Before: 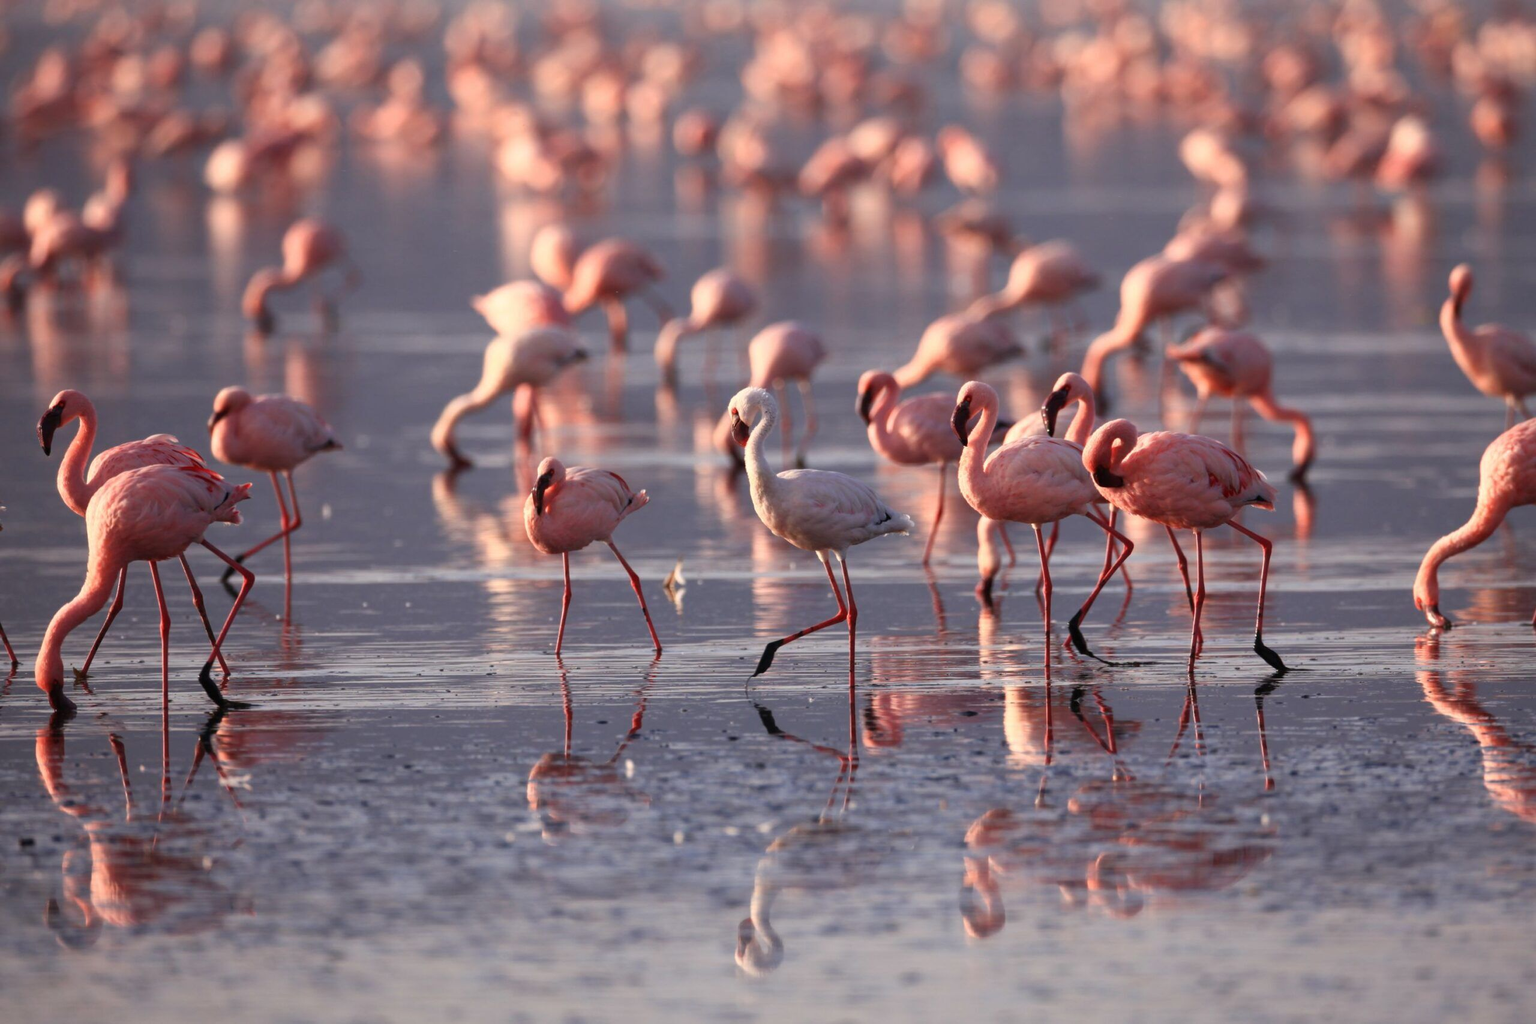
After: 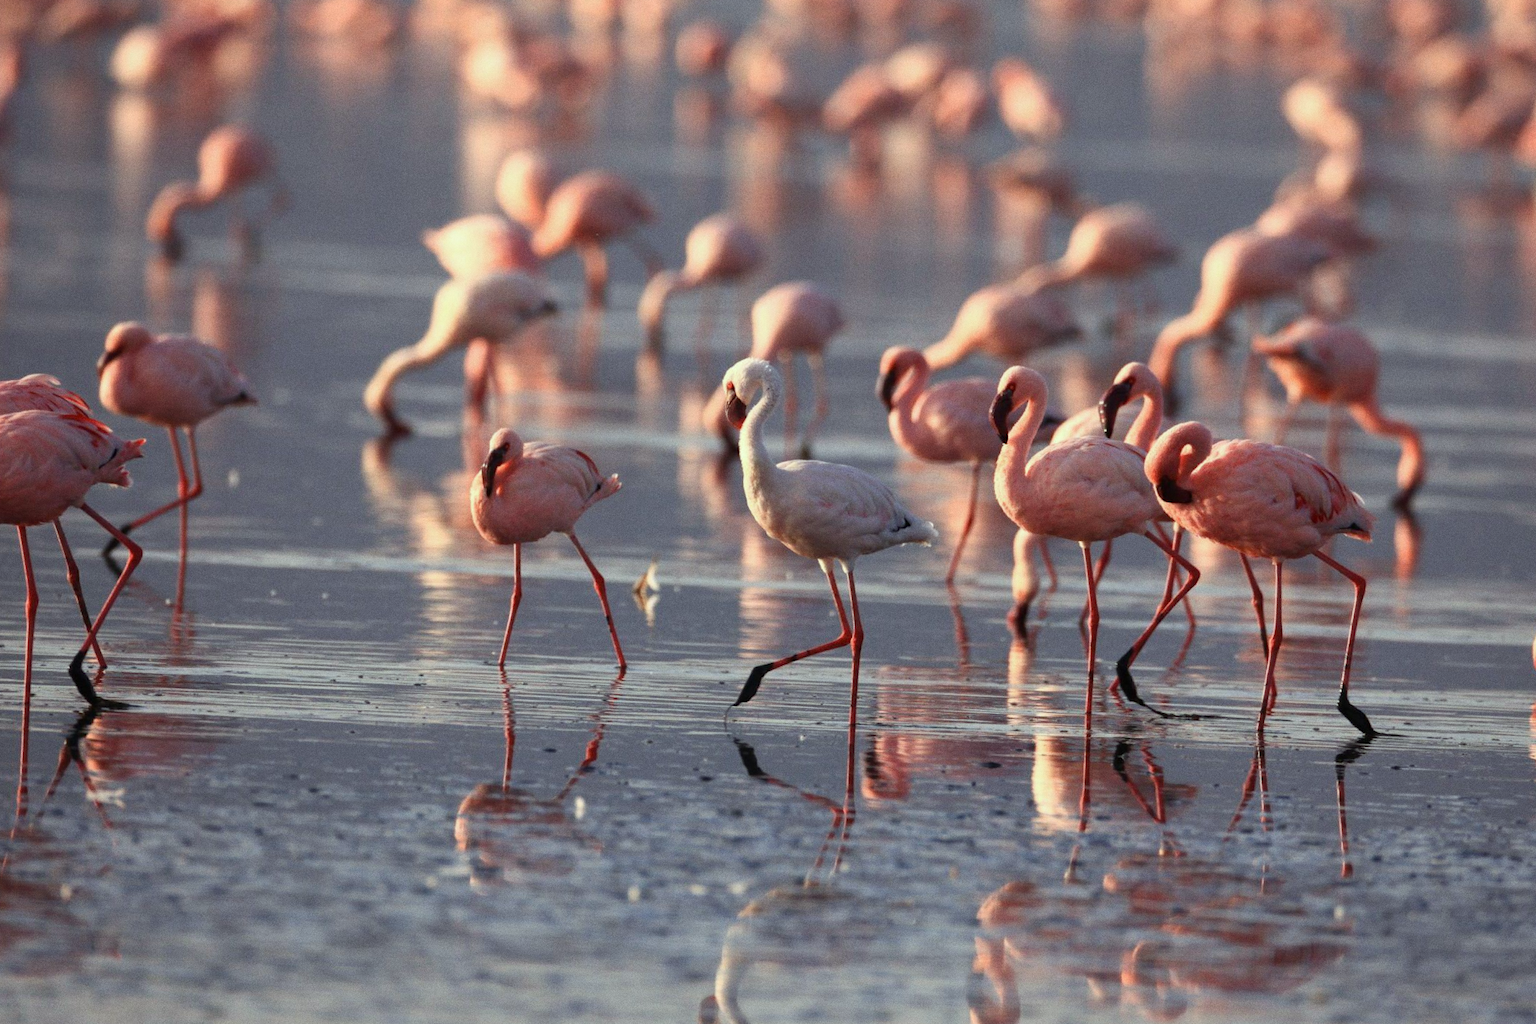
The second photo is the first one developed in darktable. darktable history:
crop and rotate: angle -3.27°, left 5.211%, top 5.211%, right 4.607%, bottom 4.607%
color correction: highlights a* -8, highlights b* 3.1
grain: coarseness 0.09 ISO
